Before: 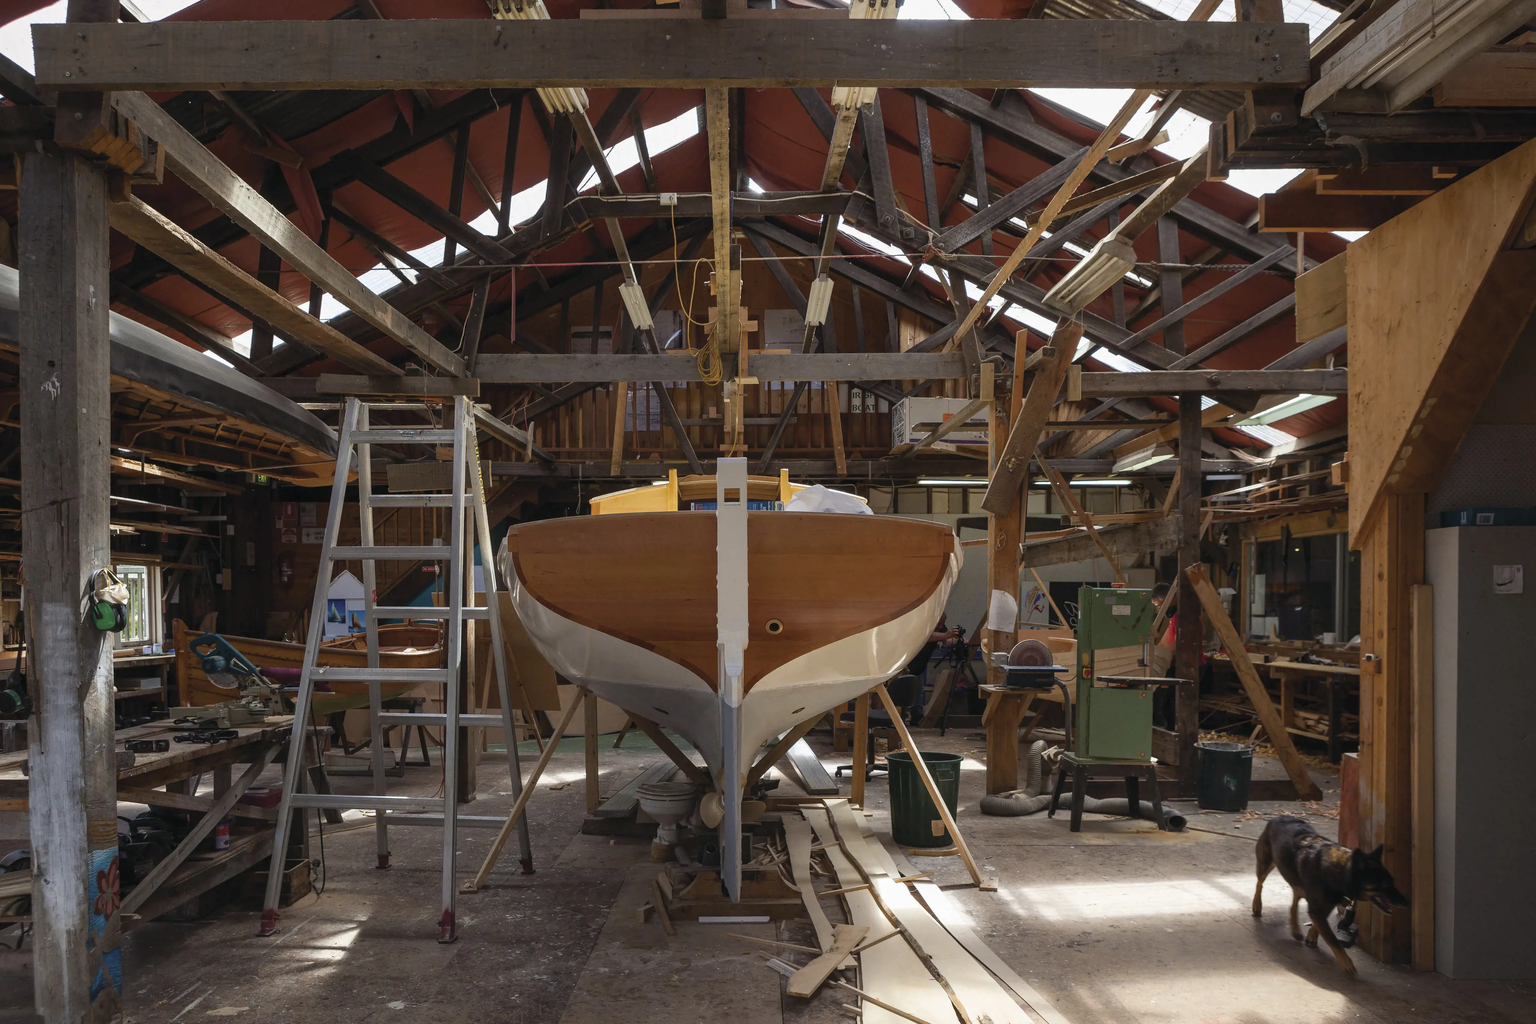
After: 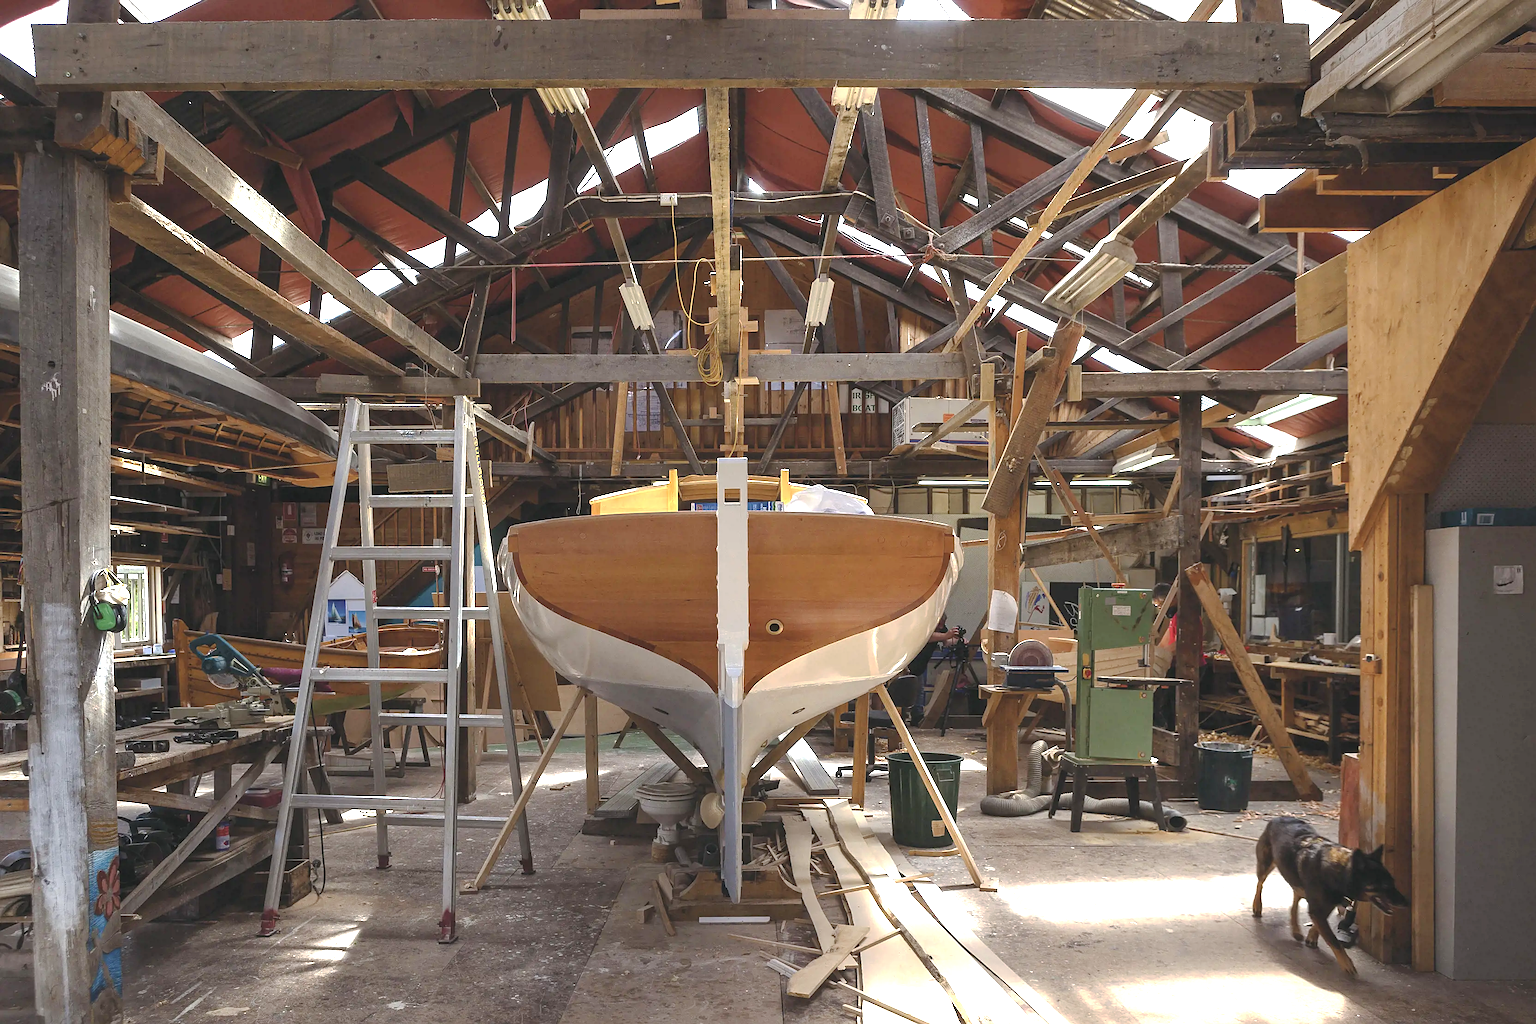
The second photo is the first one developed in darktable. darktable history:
sharpen: on, module defaults
exposure: black level correction -0.002, exposure 1.115 EV, compensate exposure bias true, compensate highlight preservation false
base curve: curves: ch0 [(0, 0) (0.235, 0.266) (0.503, 0.496) (0.786, 0.72) (1, 1)], preserve colors none
